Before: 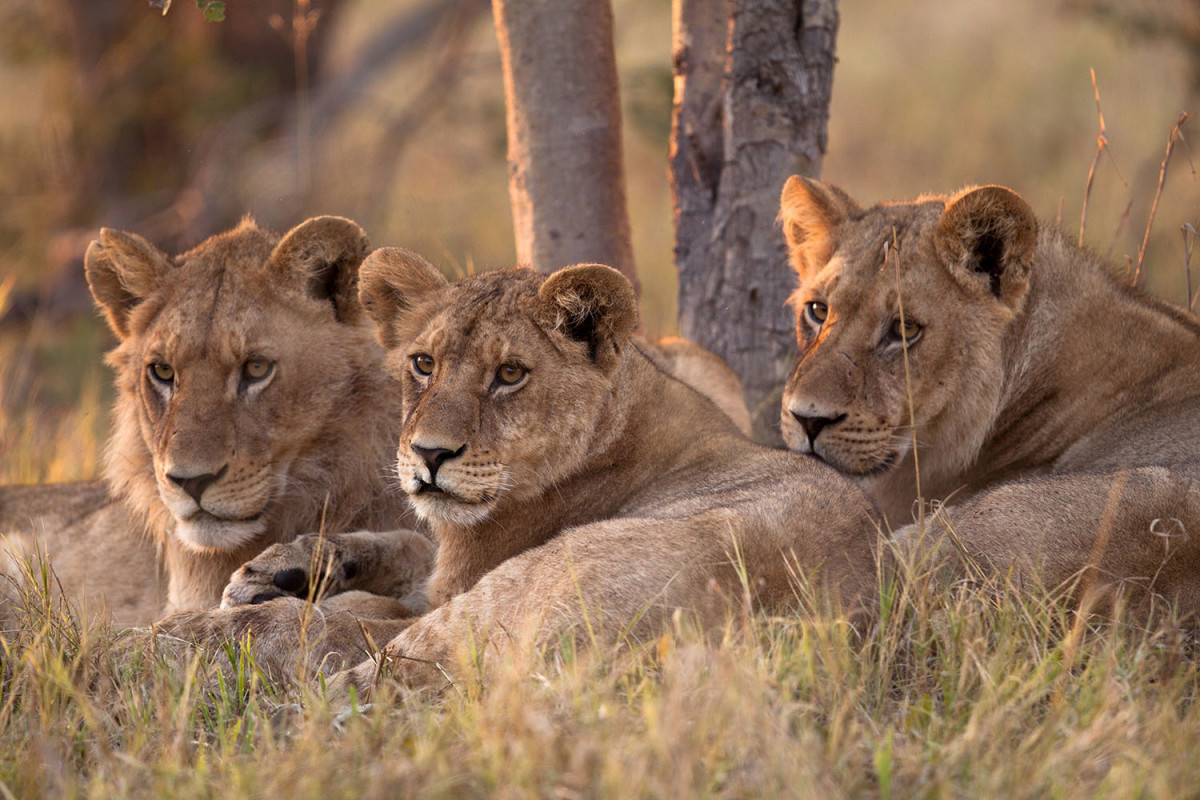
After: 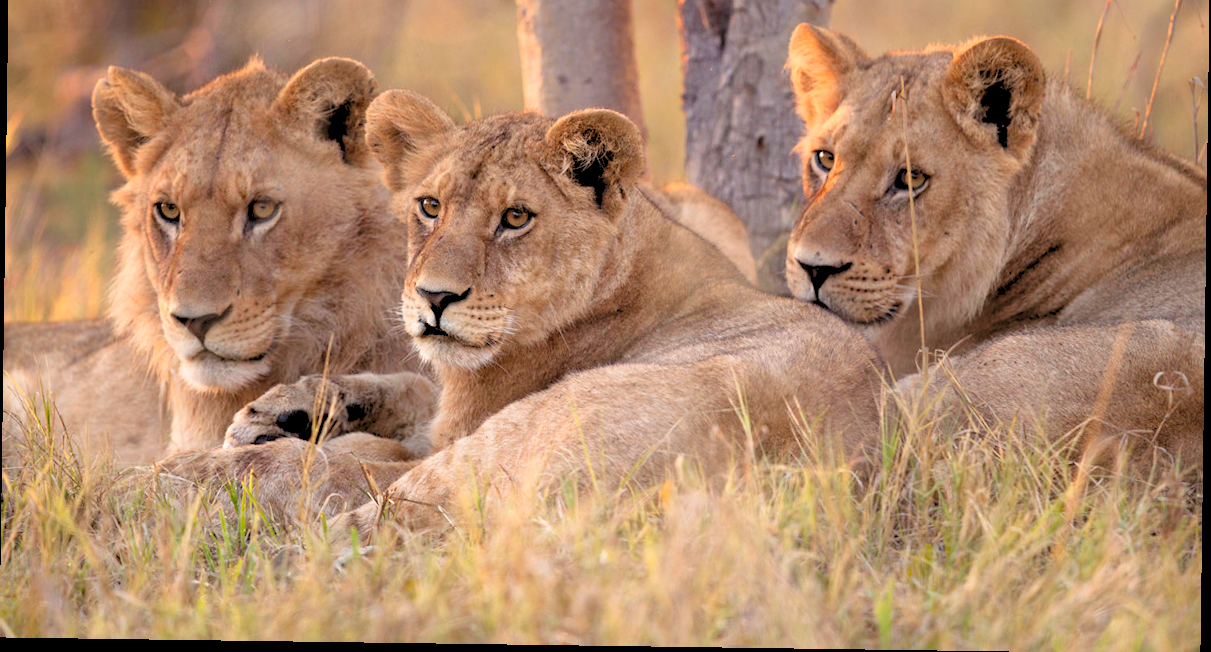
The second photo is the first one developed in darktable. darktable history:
crop and rotate: top 19.998%
rotate and perspective: rotation 0.8°, automatic cropping off
levels: levels [0.093, 0.434, 0.988]
